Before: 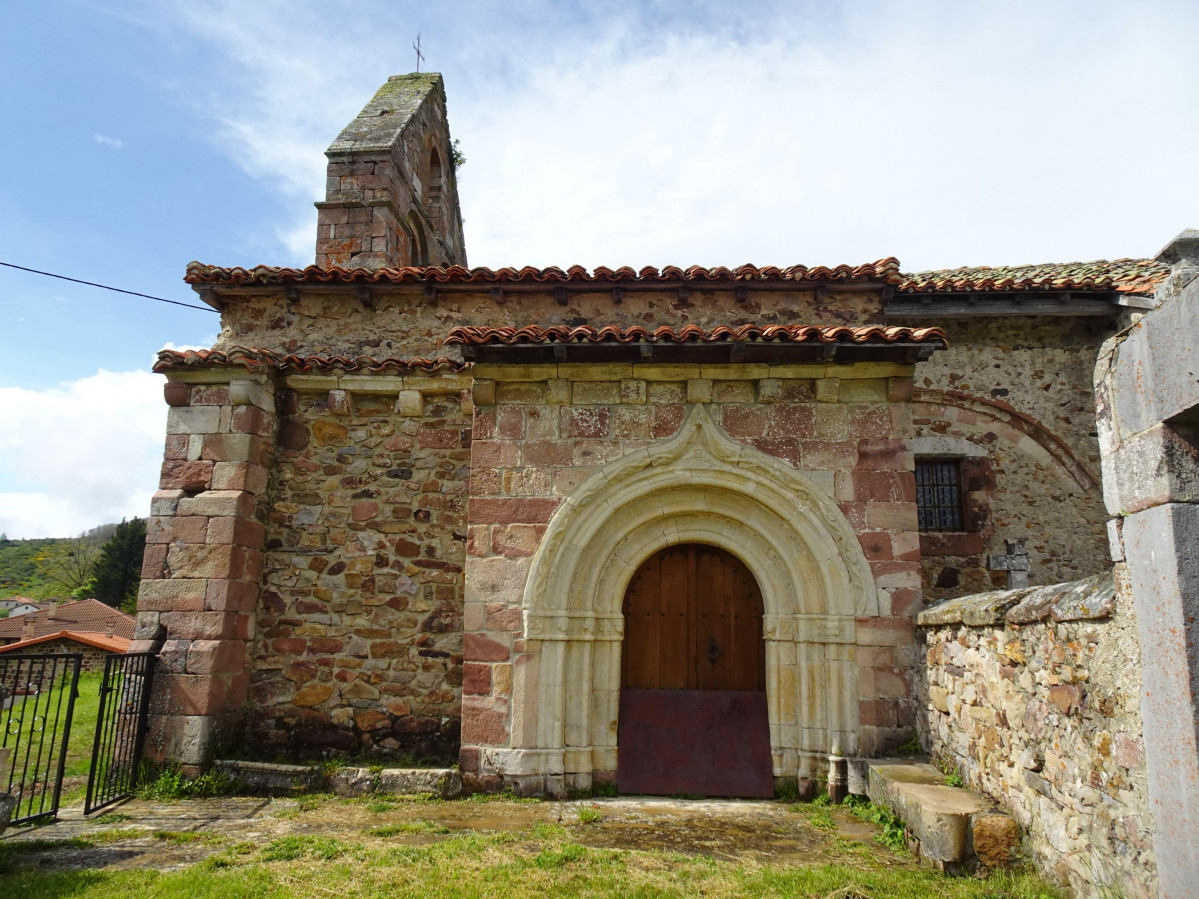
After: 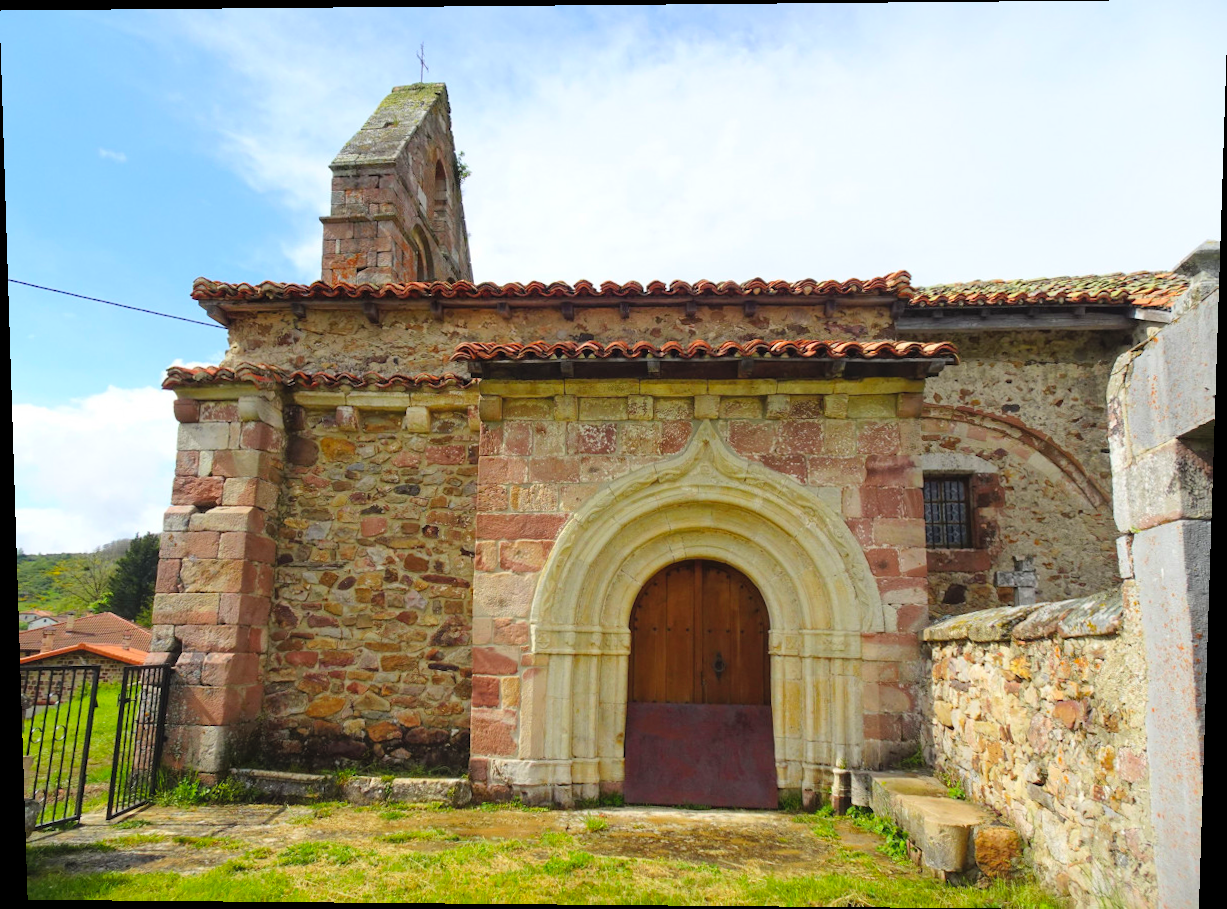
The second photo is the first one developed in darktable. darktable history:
contrast brightness saturation: contrast 0.07, brightness 0.18, saturation 0.4
rotate and perspective: lens shift (vertical) 0.048, lens shift (horizontal) -0.024, automatic cropping off
